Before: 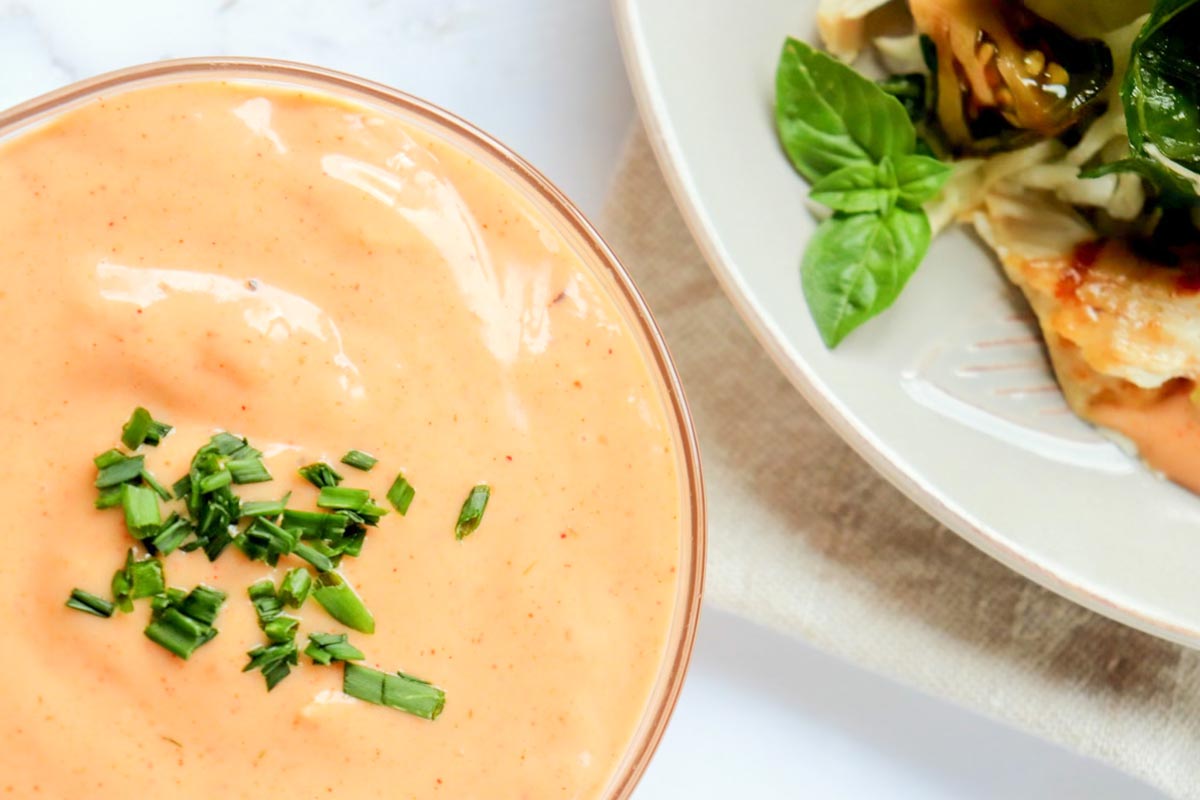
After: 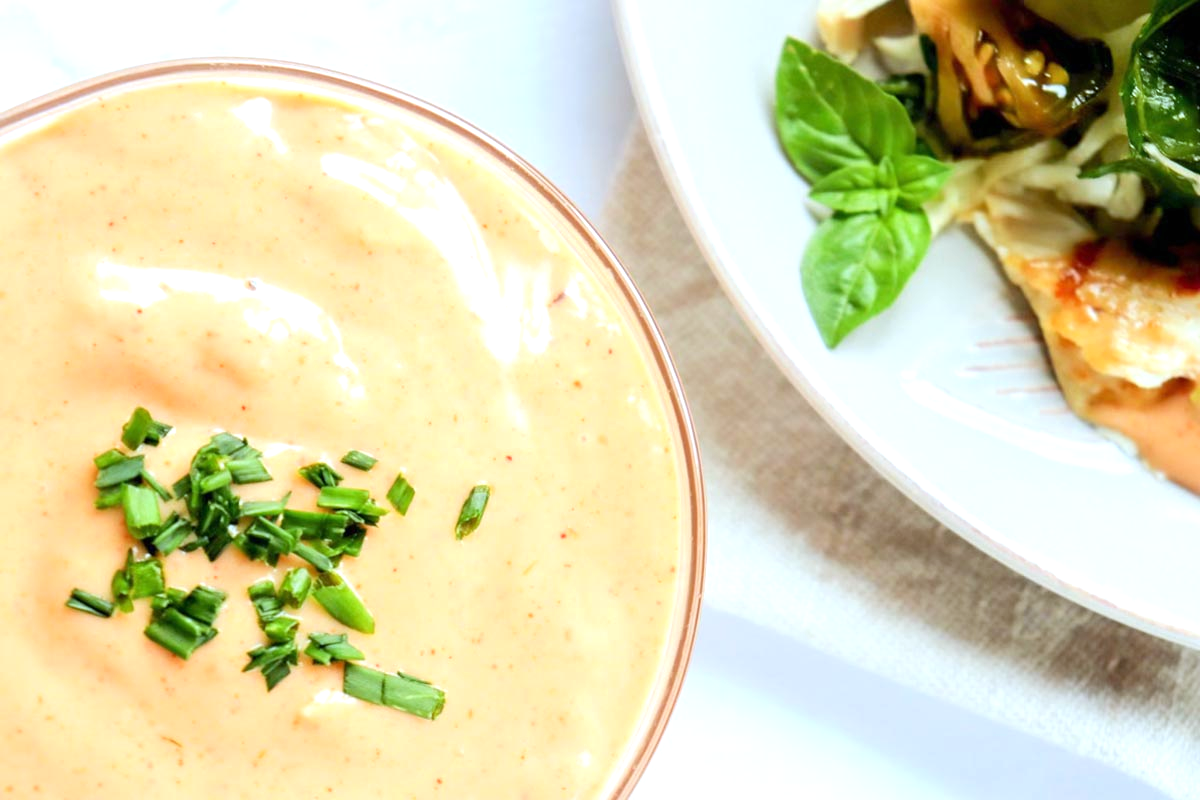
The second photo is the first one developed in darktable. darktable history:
white balance: red 0.924, blue 1.095
exposure: black level correction 0, exposure 0.5 EV, compensate highlight preservation false
